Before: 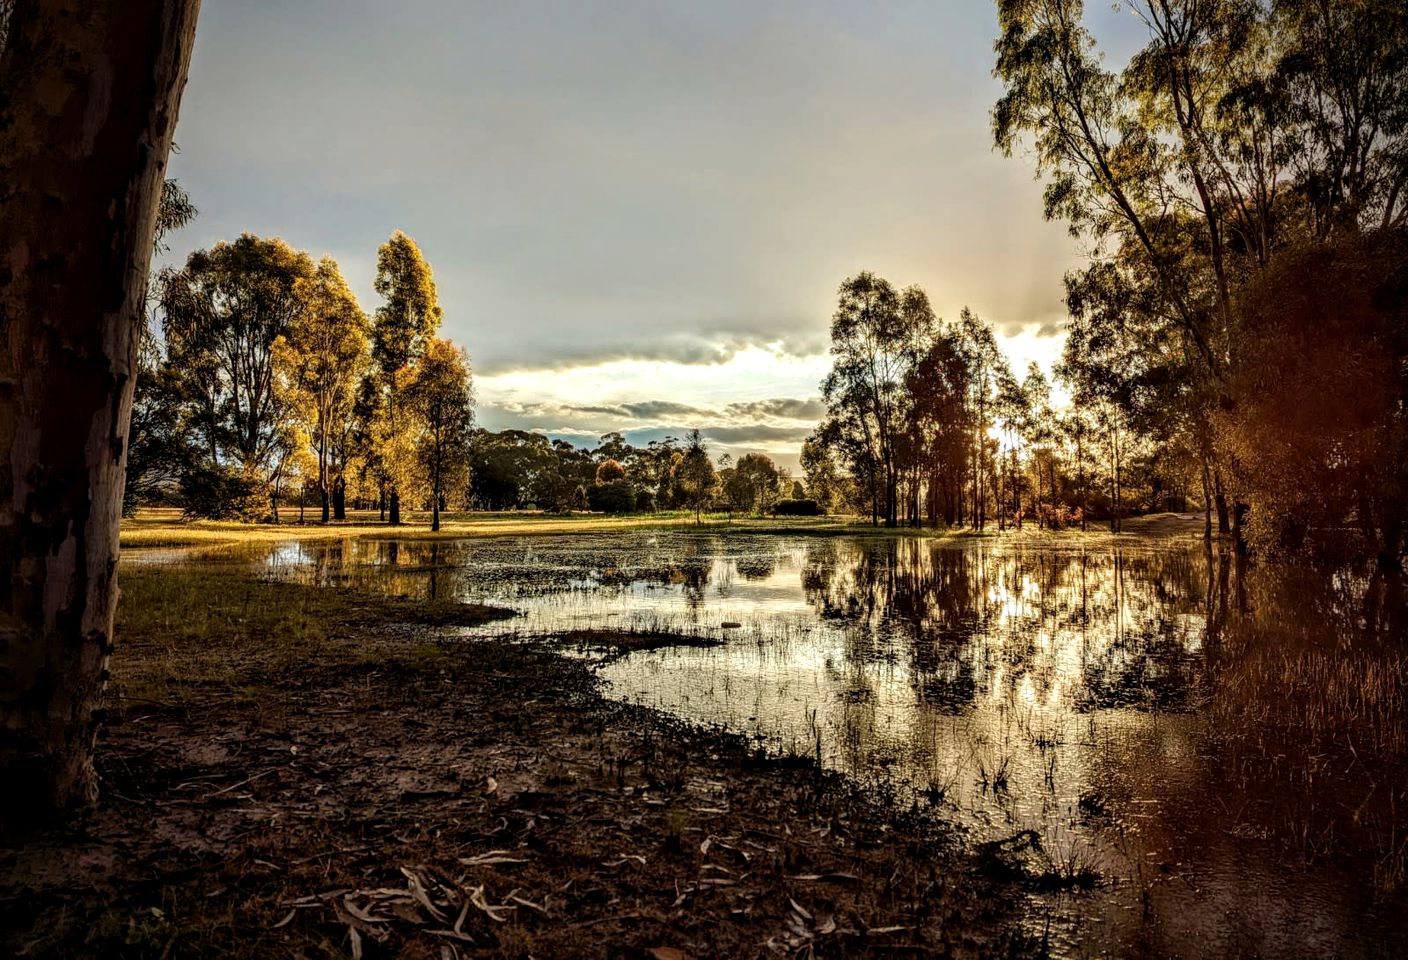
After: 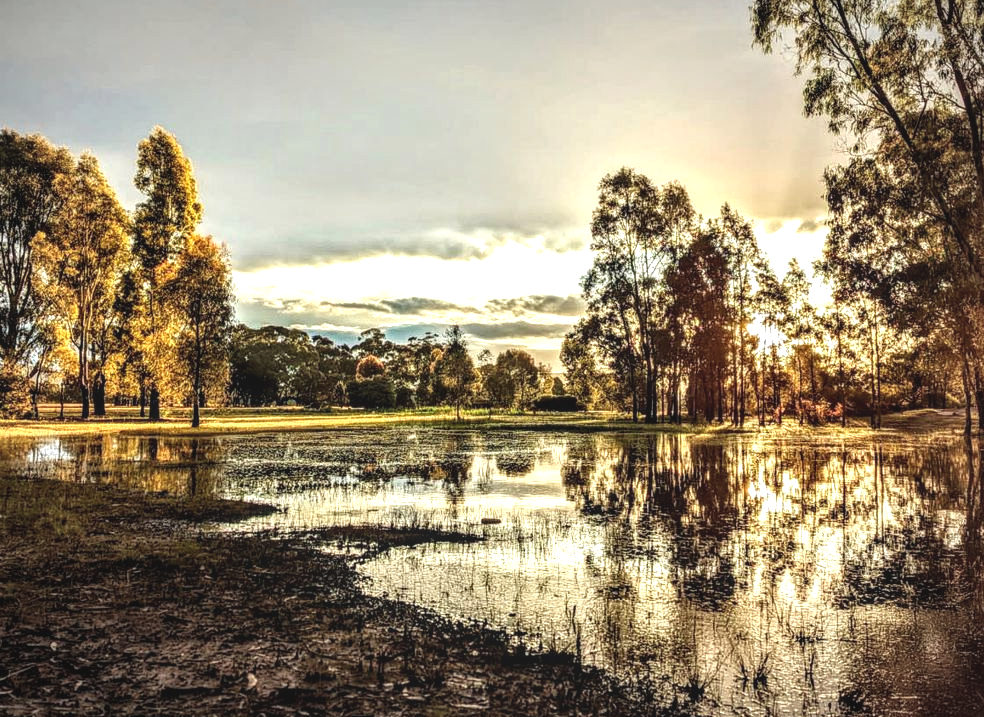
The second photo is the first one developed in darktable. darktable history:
vignetting: fall-off radius 100.49%, width/height ratio 1.337
exposure: black level correction -0.005, exposure 0.627 EV, compensate exposure bias true, compensate highlight preservation false
local contrast: on, module defaults
crop and rotate: left 17.076%, top 10.902%, right 12.992%, bottom 14.388%
